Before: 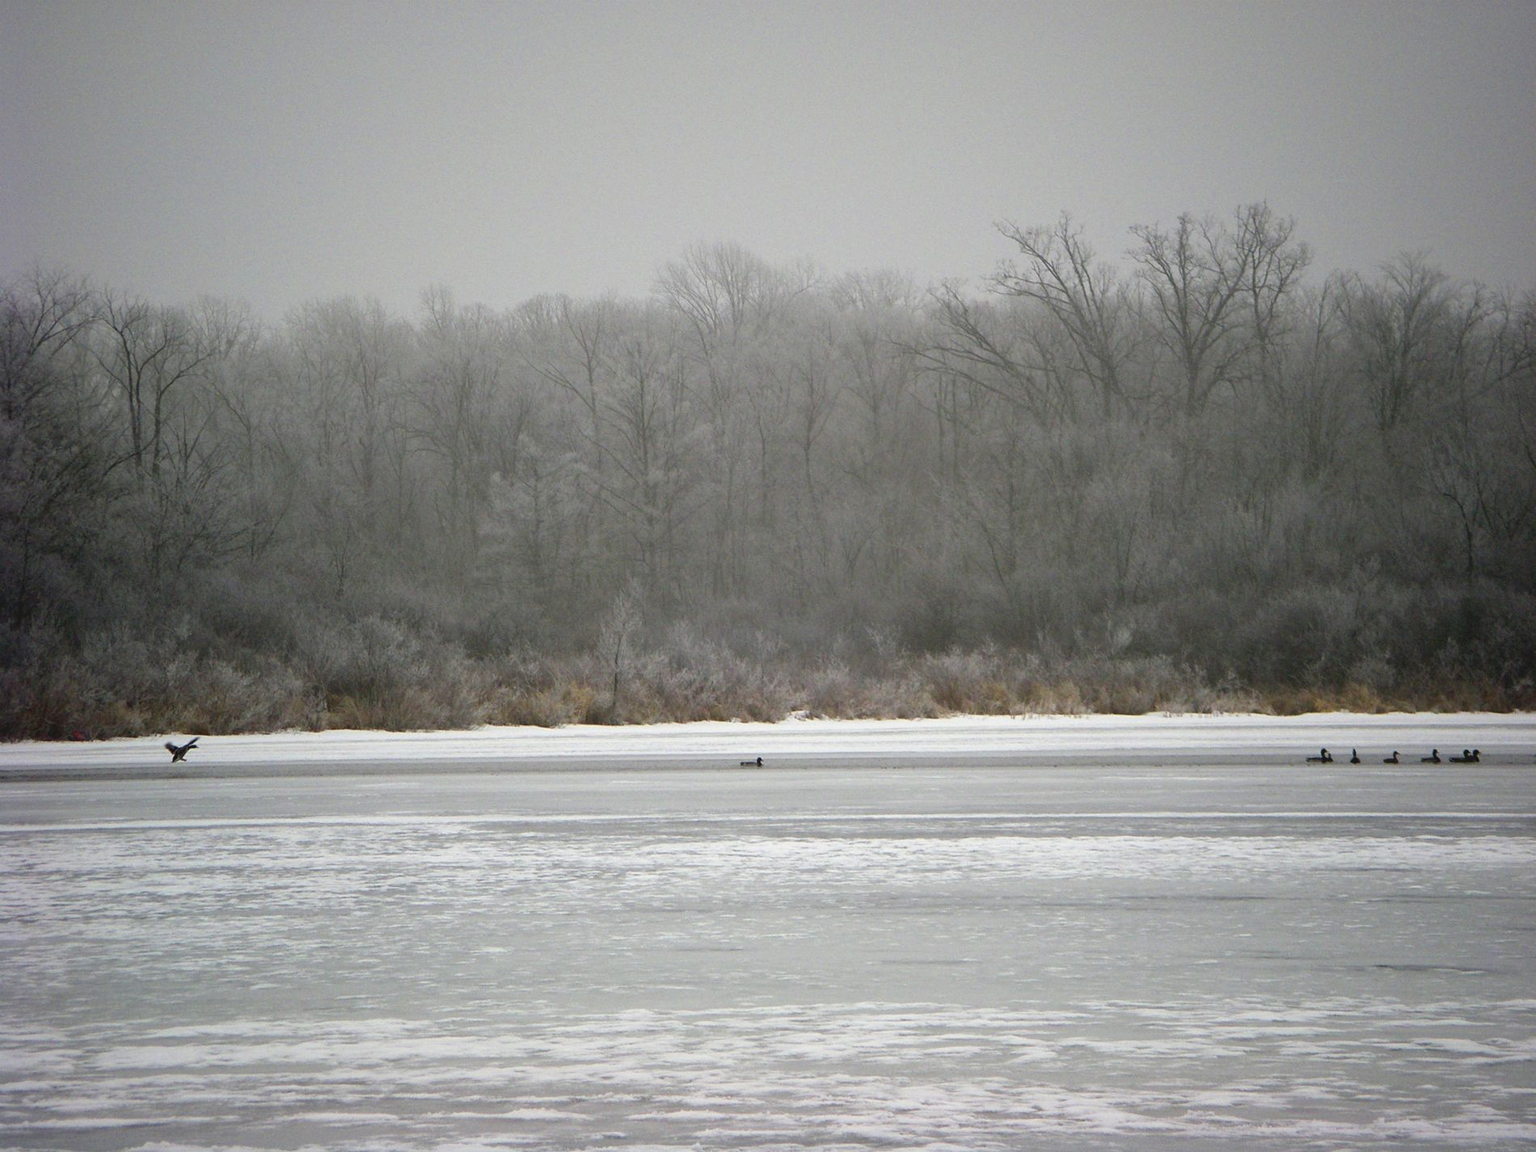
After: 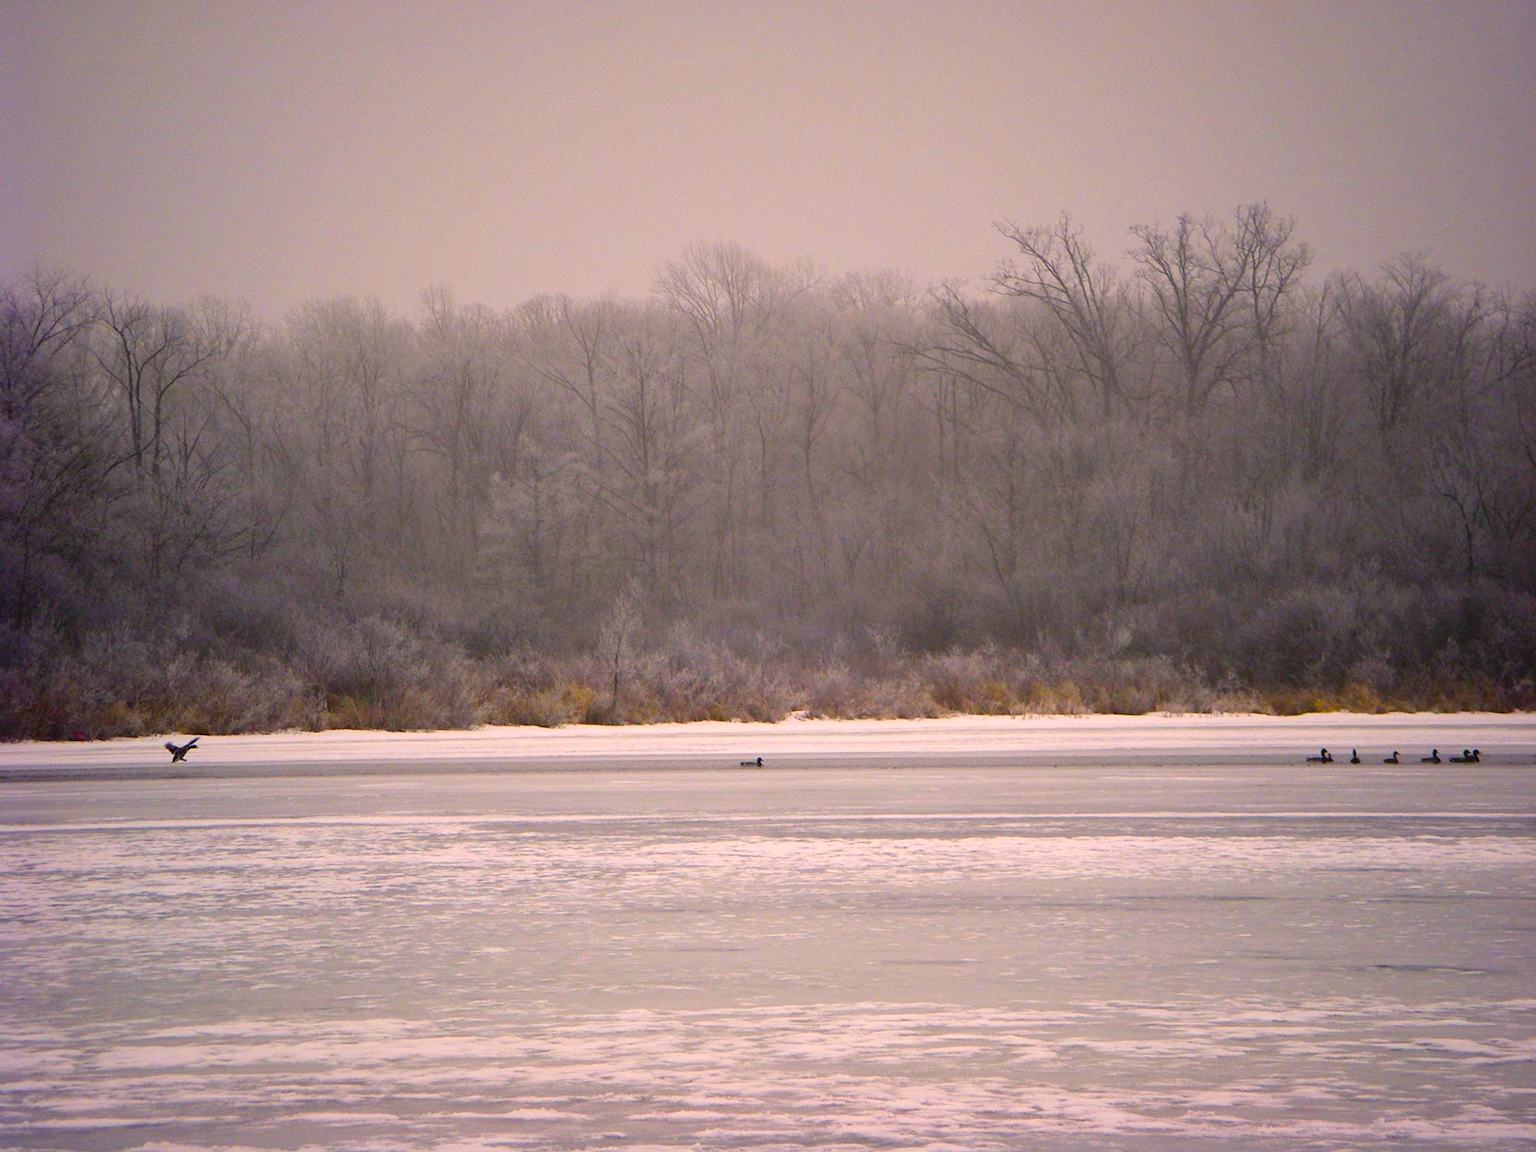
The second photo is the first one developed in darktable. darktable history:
color balance rgb: shadows lift › luminance 0.323%, shadows lift › chroma 6.973%, shadows lift › hue 301.76°, highlights gain › chroma 4.52%, highlights gain › hue 32.61°, linear chroma grading › global chroma 33.222%, perceptual saturation grading › global saturation 19.501%, global vibrance 20%
